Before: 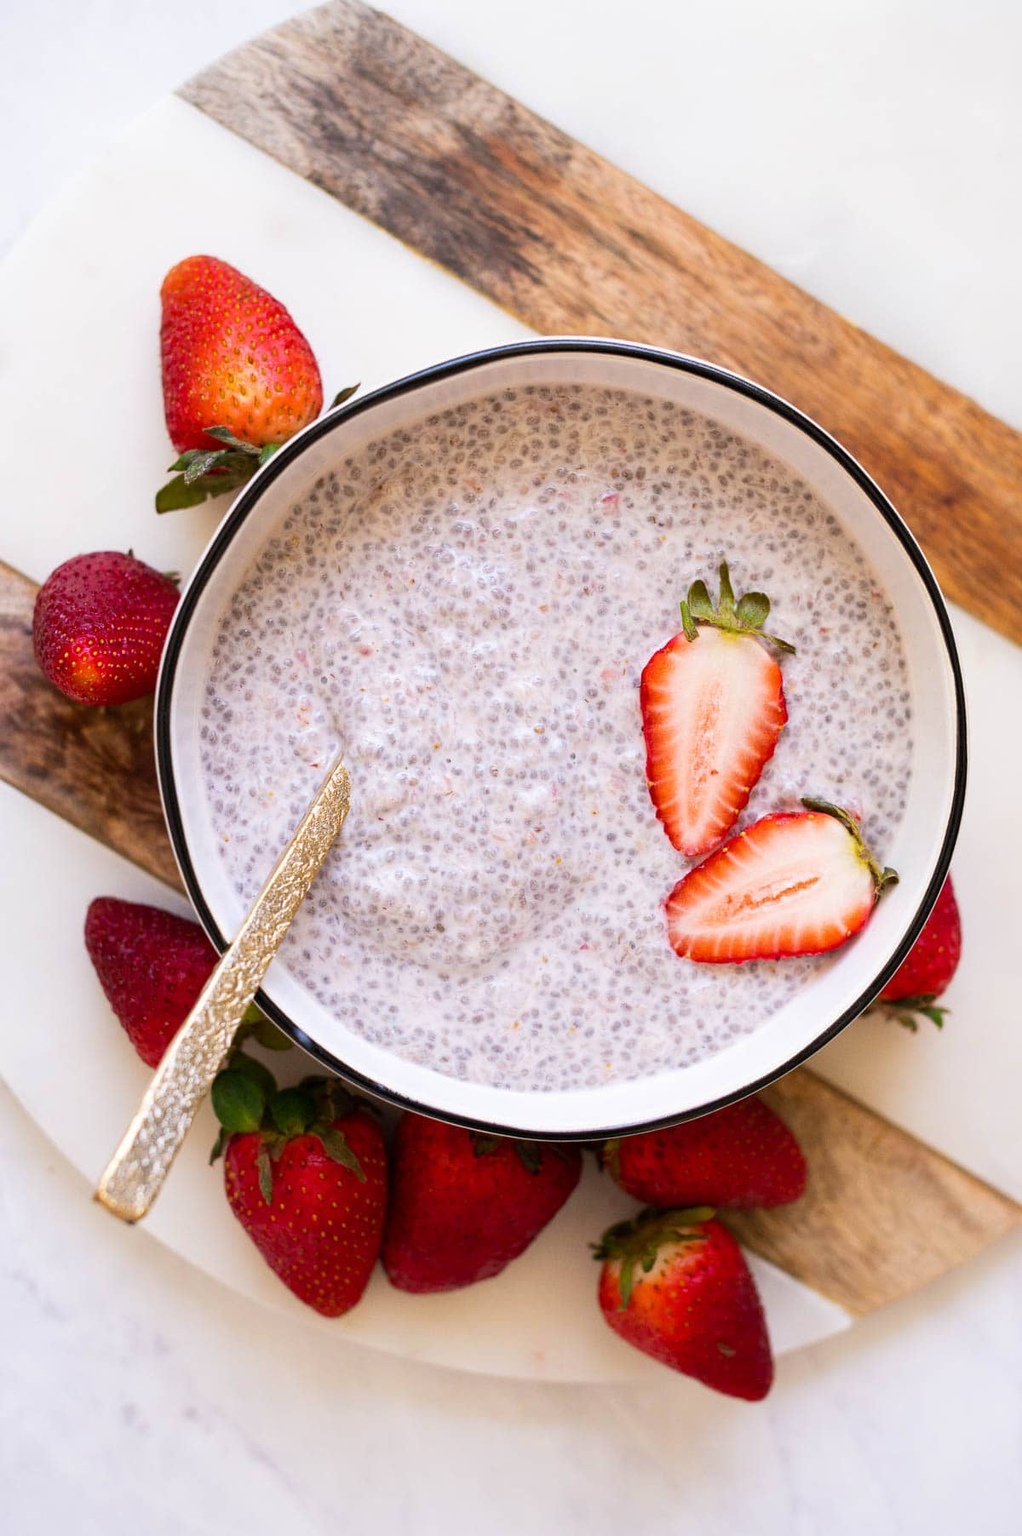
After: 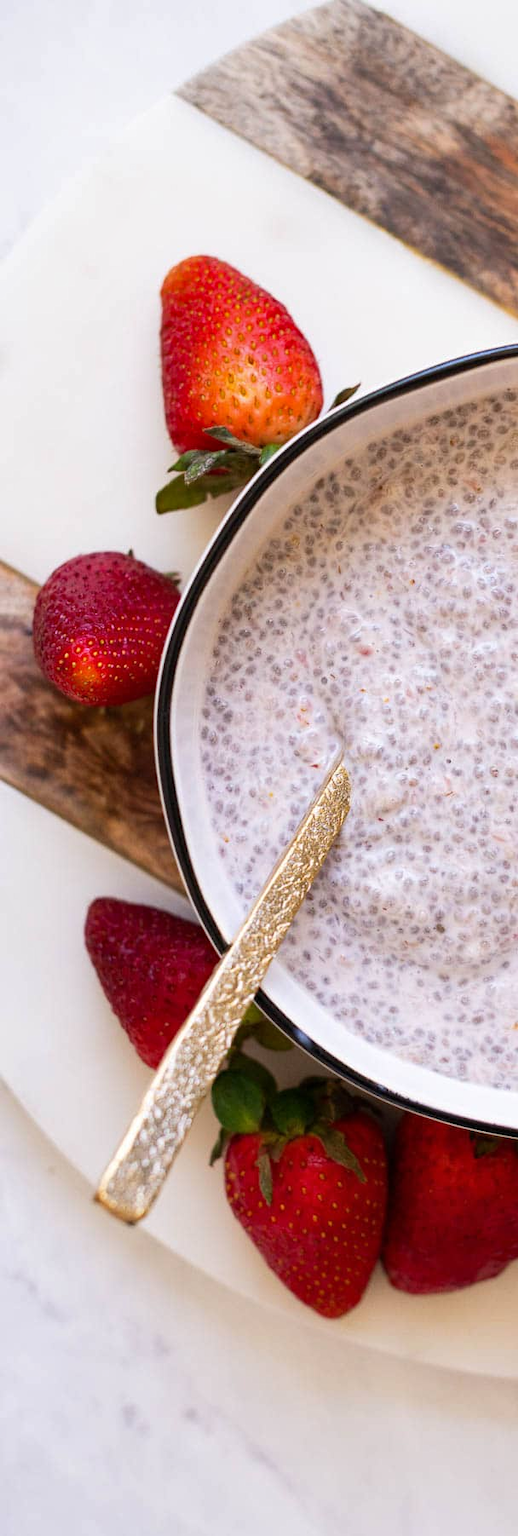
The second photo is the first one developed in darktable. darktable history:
shadows and highlights: shadows 37.66, highlights -27.73, soften with gaussian
crop and rotate: left 0.058%, top 0%, right 49.147%
